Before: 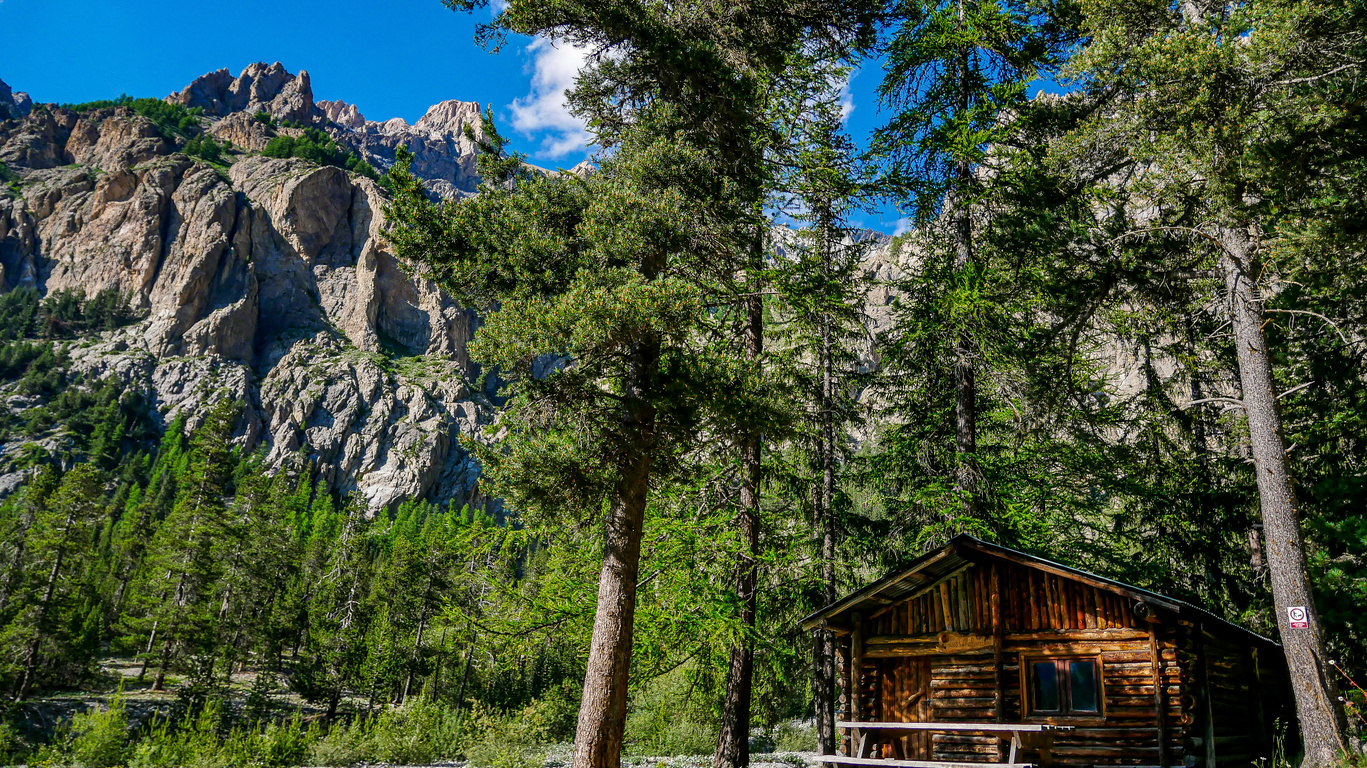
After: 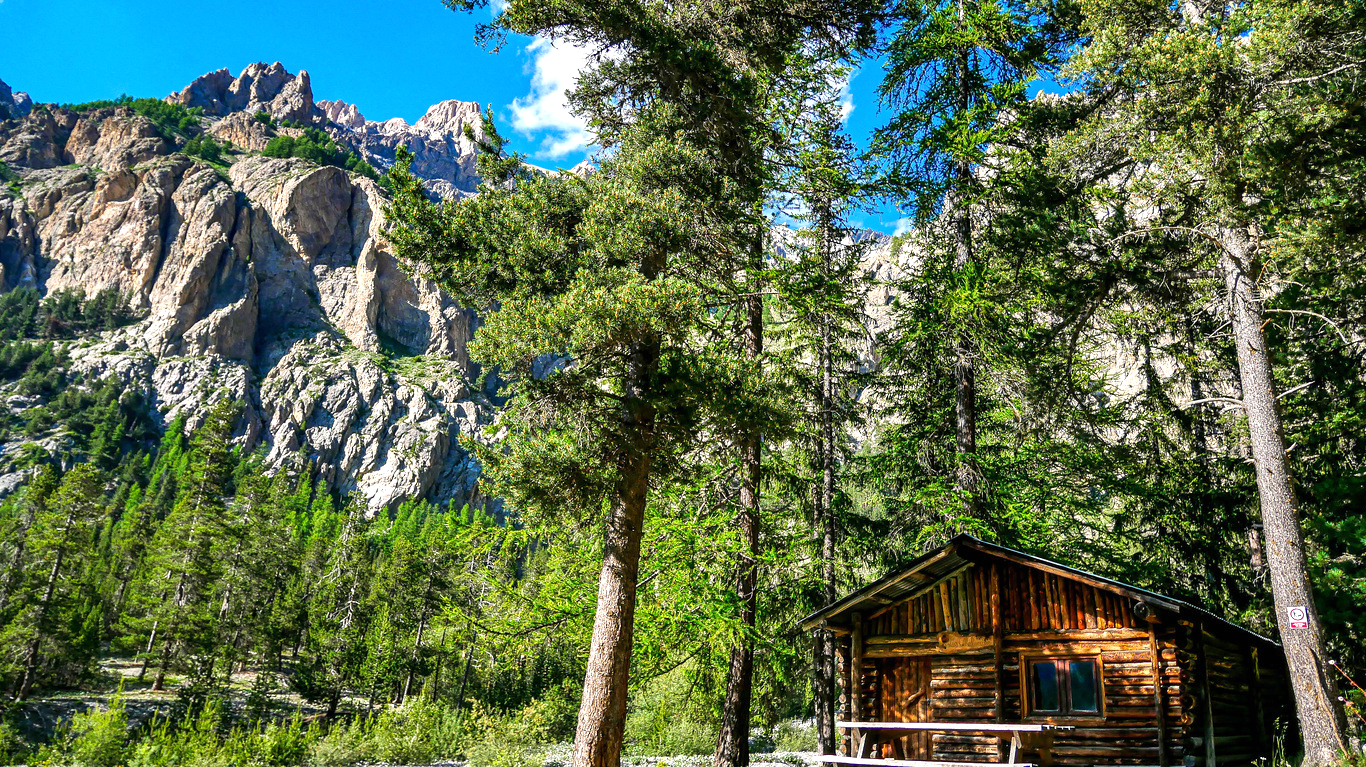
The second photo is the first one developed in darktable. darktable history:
exposure: black level correction 0, exposure 0.893 EV, compensate highlight preservation false
crop and rotate: left 0.068%, bottom 0.003%
